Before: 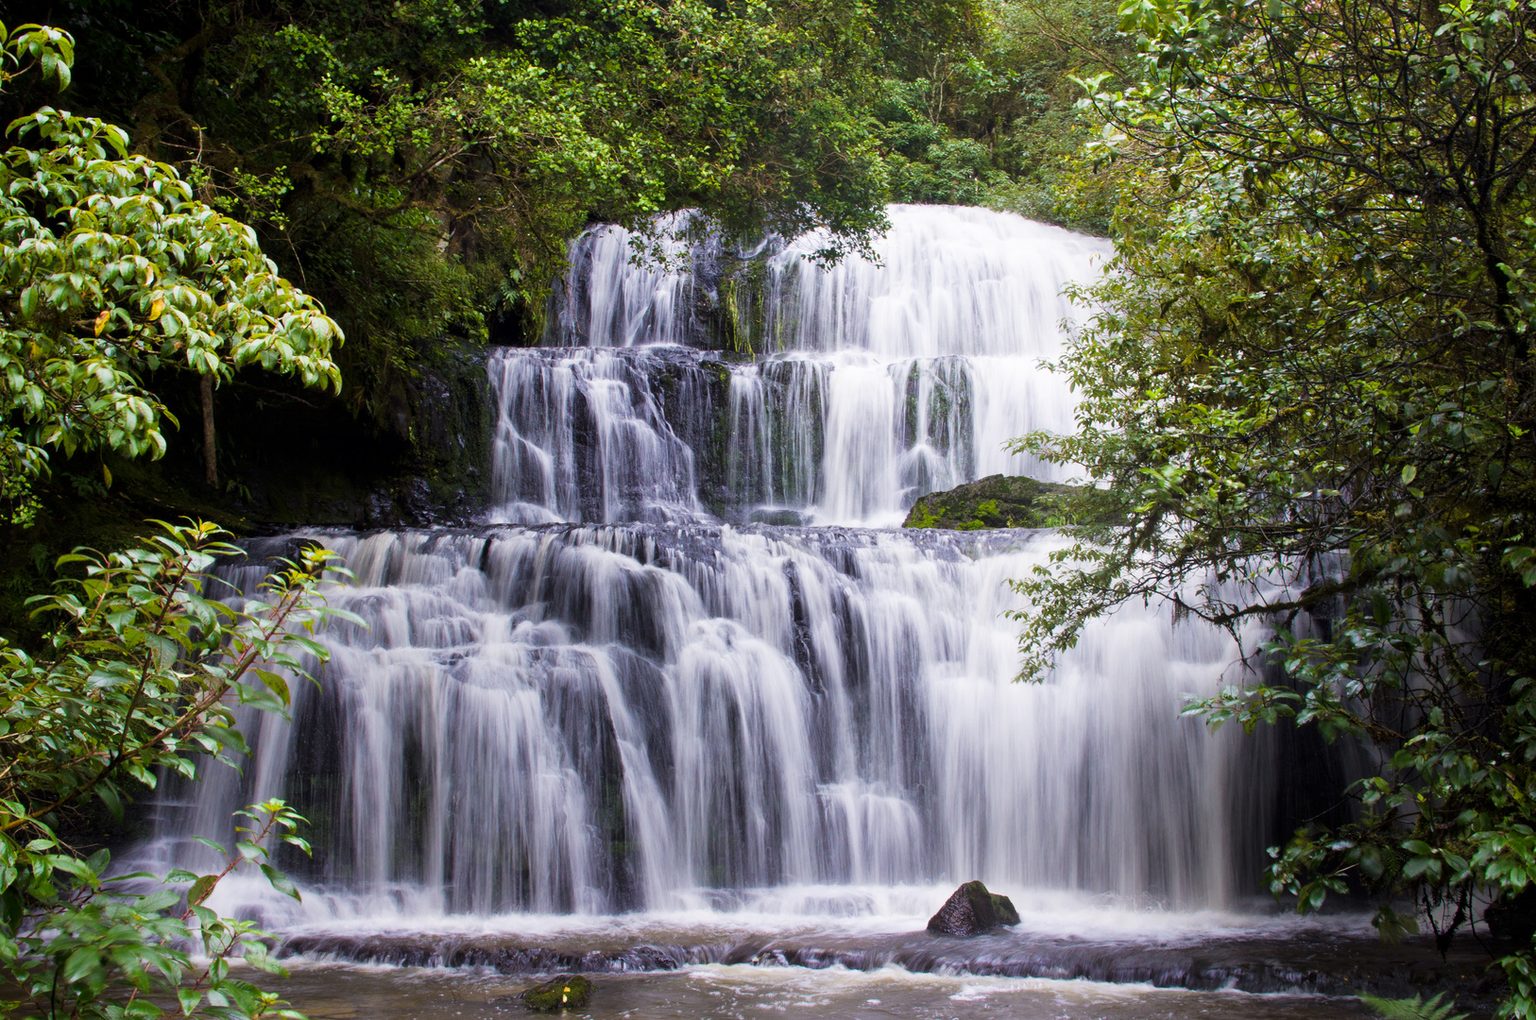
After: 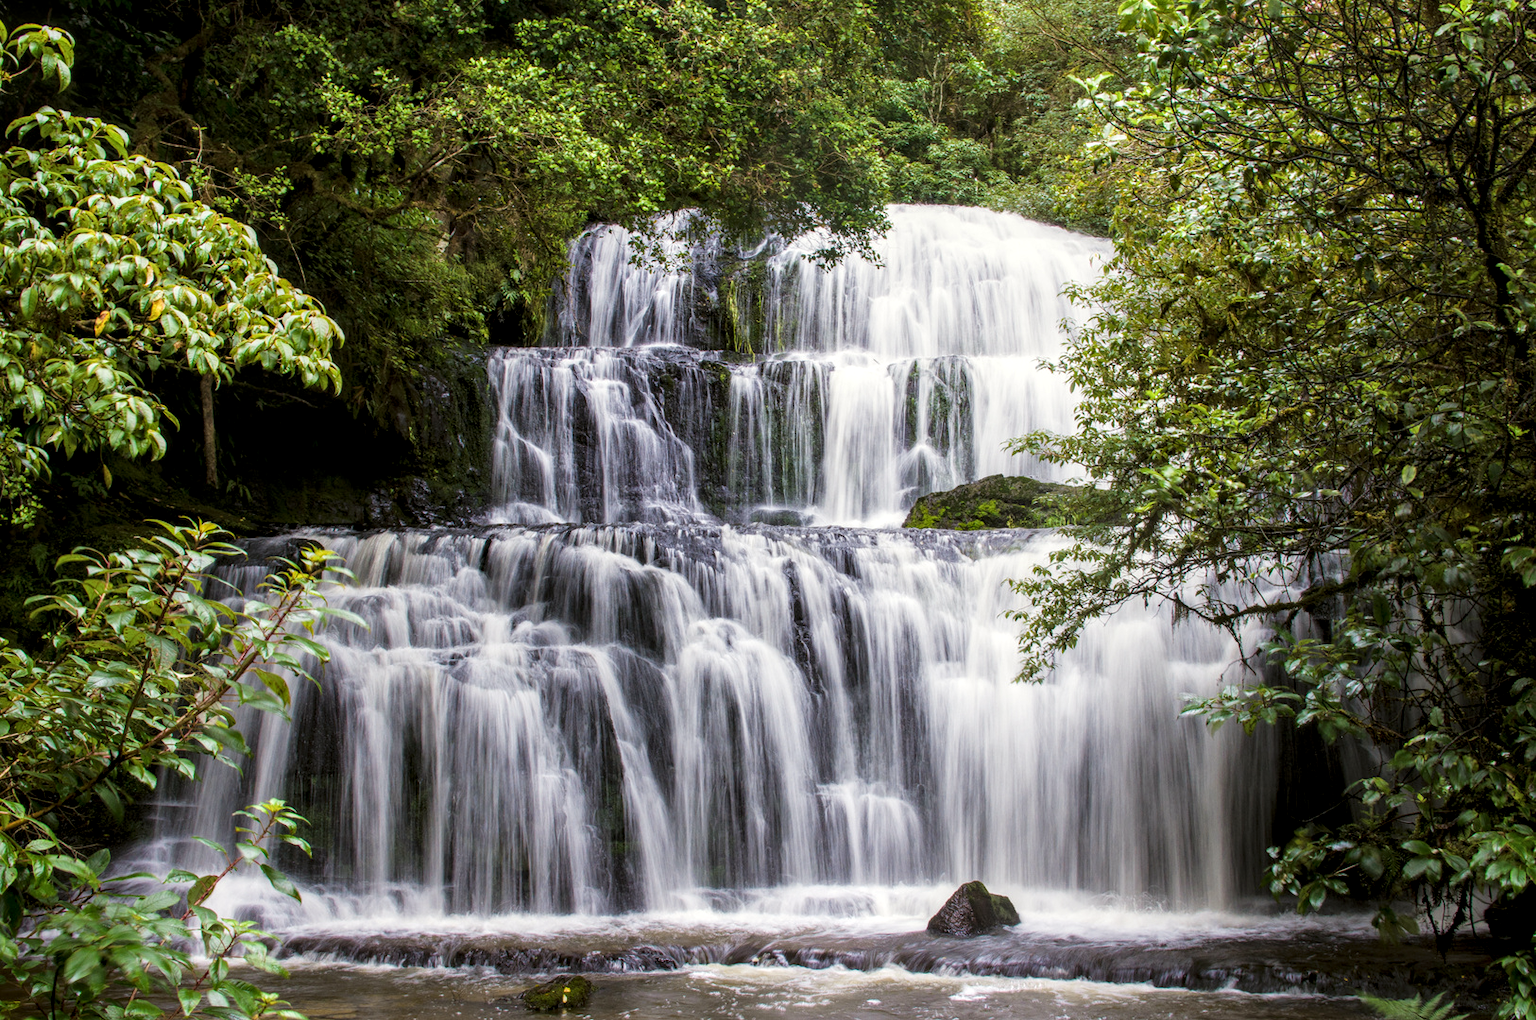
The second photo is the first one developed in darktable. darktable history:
local contrast: highlights 25%, detail 150%
color balance: mode lift, gamma, gain (sRGB), lift [1.04, 1, 1, 0.97], gamma [1.01, 1, 1, 0.97], gain [0.96, 1, 1, 0.97]
